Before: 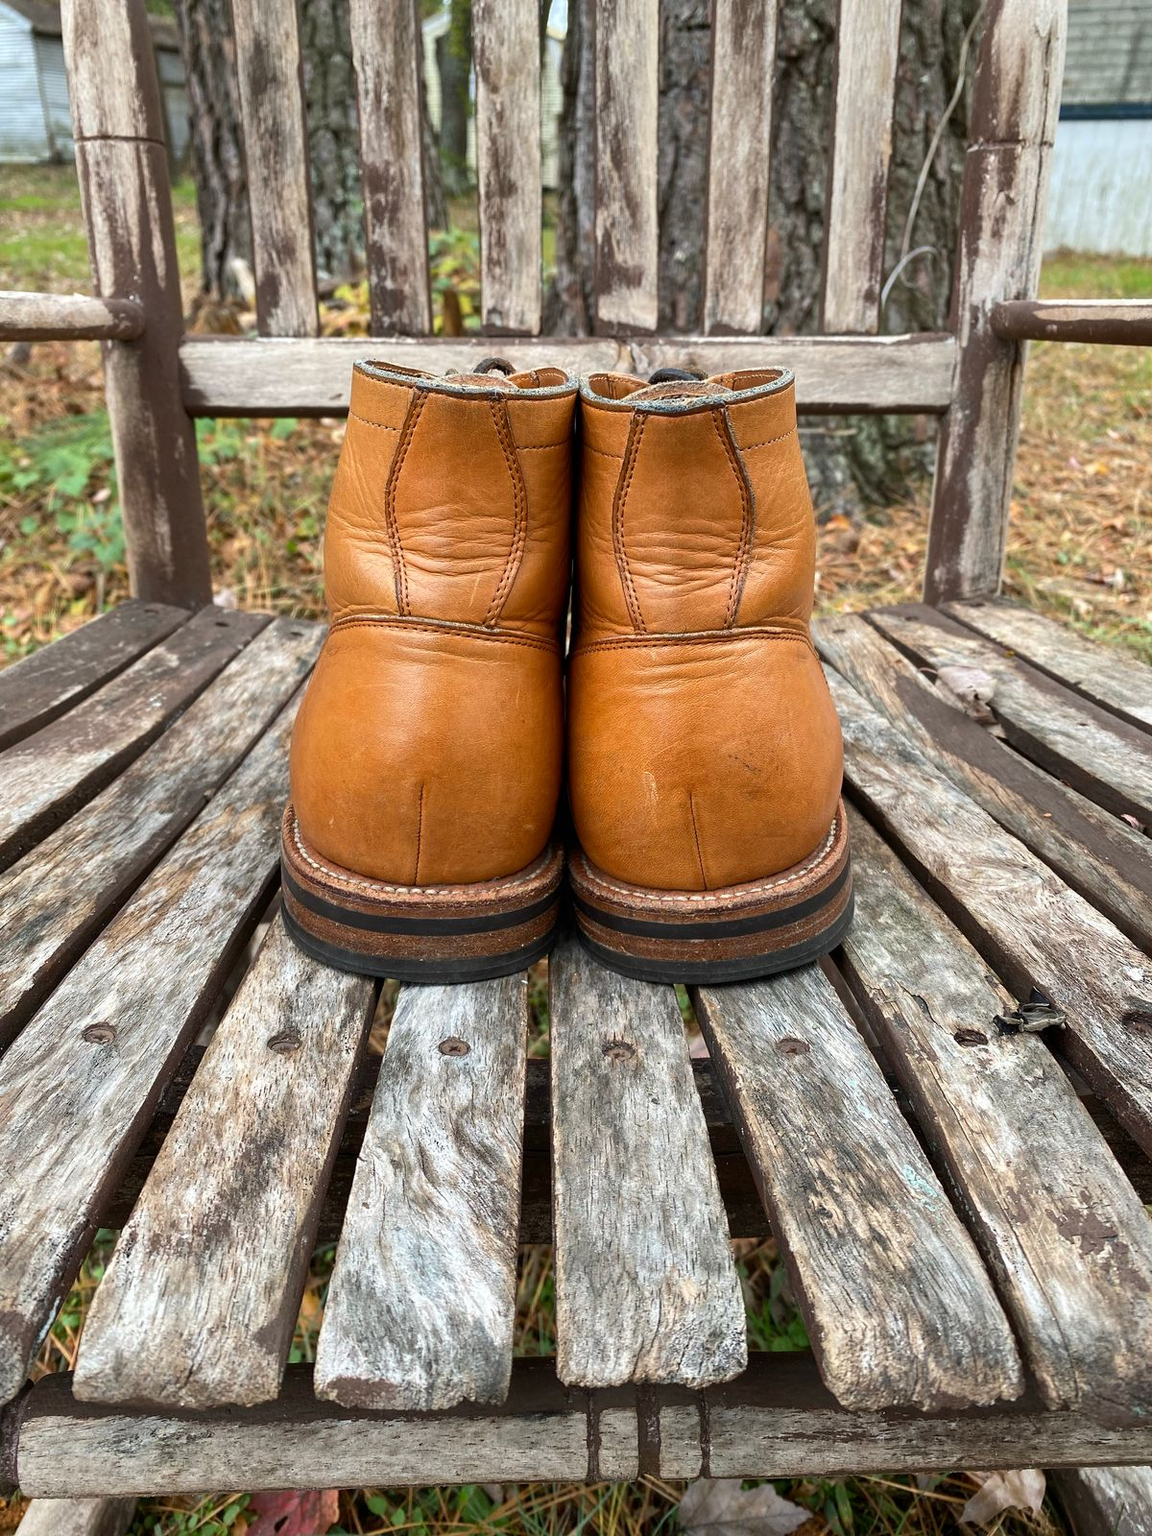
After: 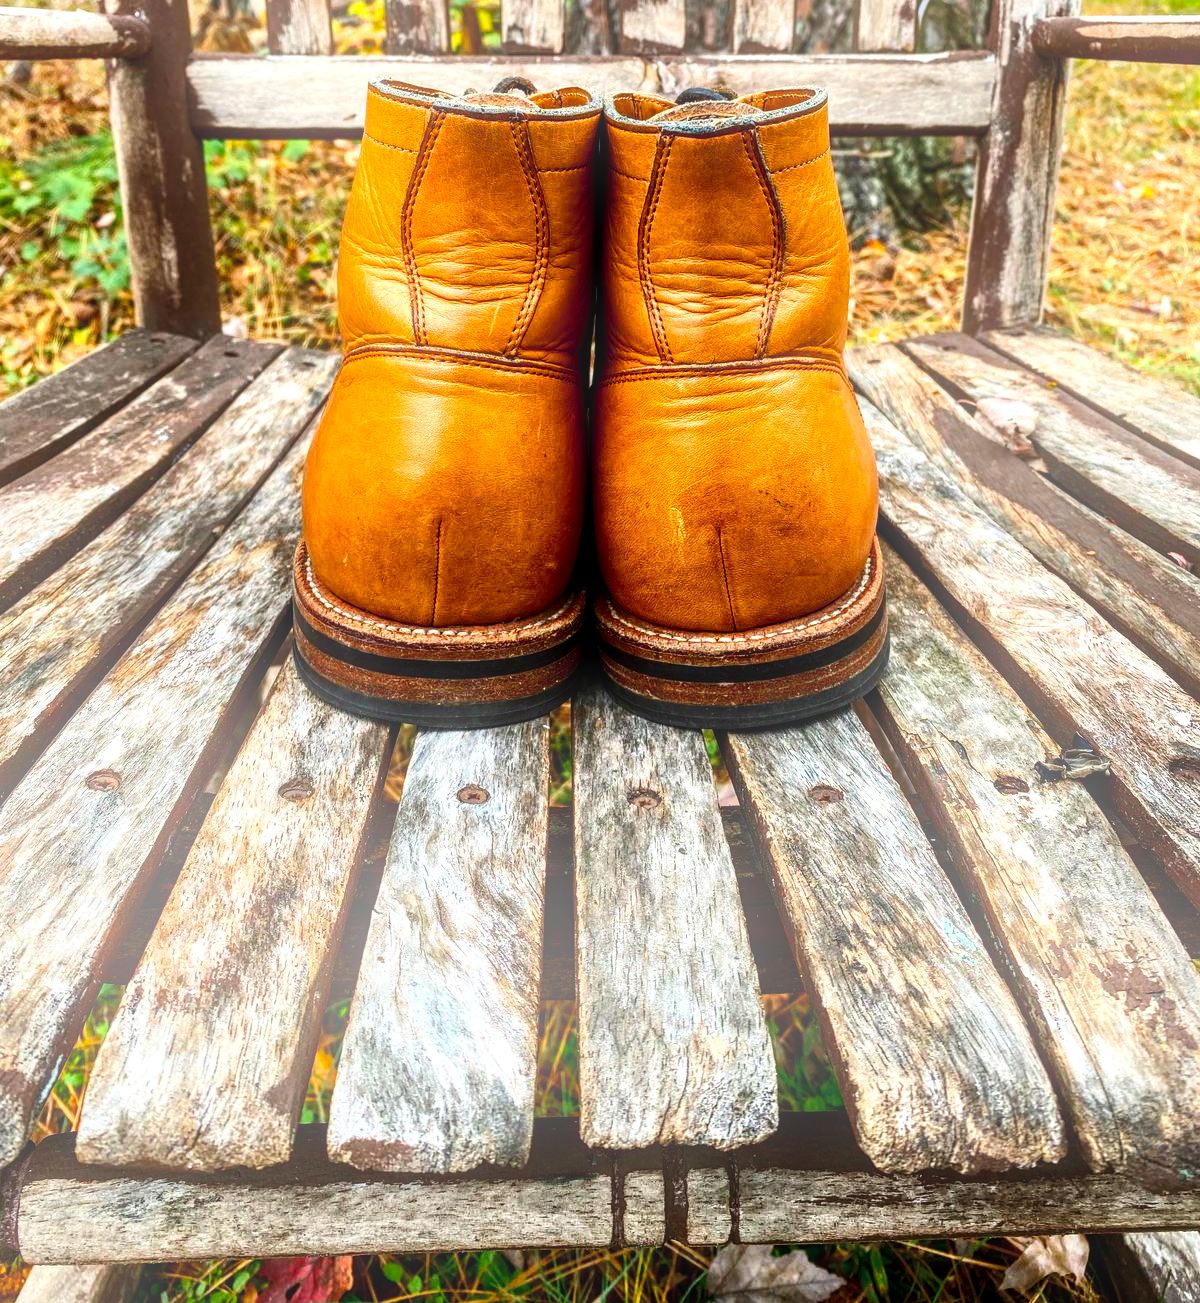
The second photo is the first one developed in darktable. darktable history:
tone equalizer: on, module defaults
local contrast: highlights 60%, shadows 60%, detail 160%
crop and rotate: top 18.507%
bloom: on, module defaults
tone curve: curves: ch0 [(0, 0) (0.004, 0.002) (0.02, 0.013) (0.218, 0.218) (0.664, 0.718) (0.832, 0.873) (1, 1)], preserve colors none
contrast brightness saturation: contrast 0.19, brightness -0.11, saturation 0.21
color balance rgb: linear chroma grading › global chroma 8.33%, perceptual saturation grading › global saturation 18.52%, global vibrance 7.87%
